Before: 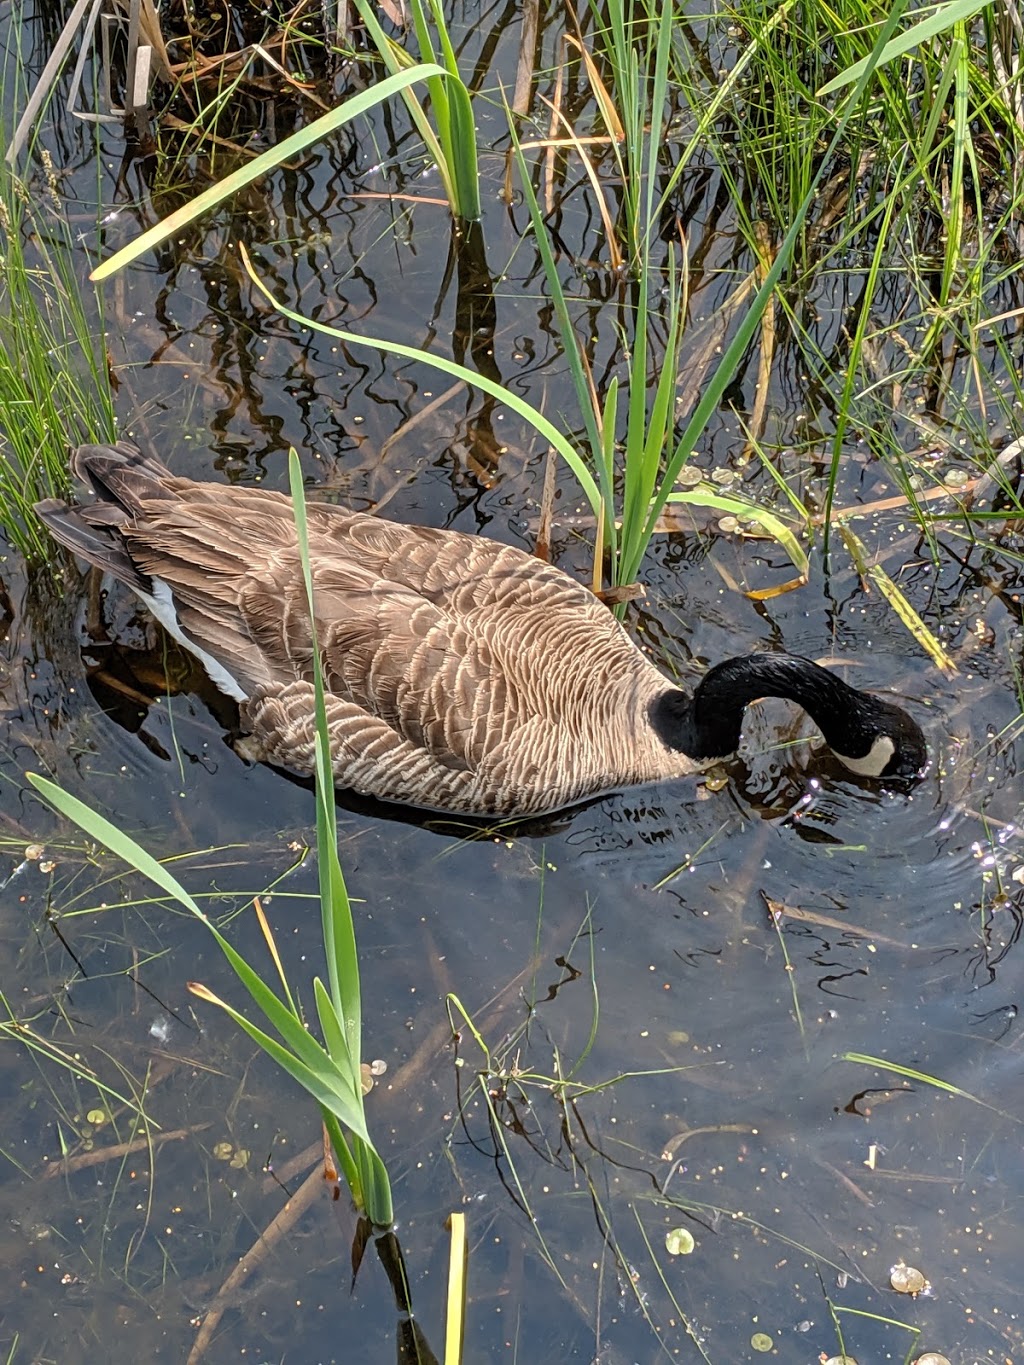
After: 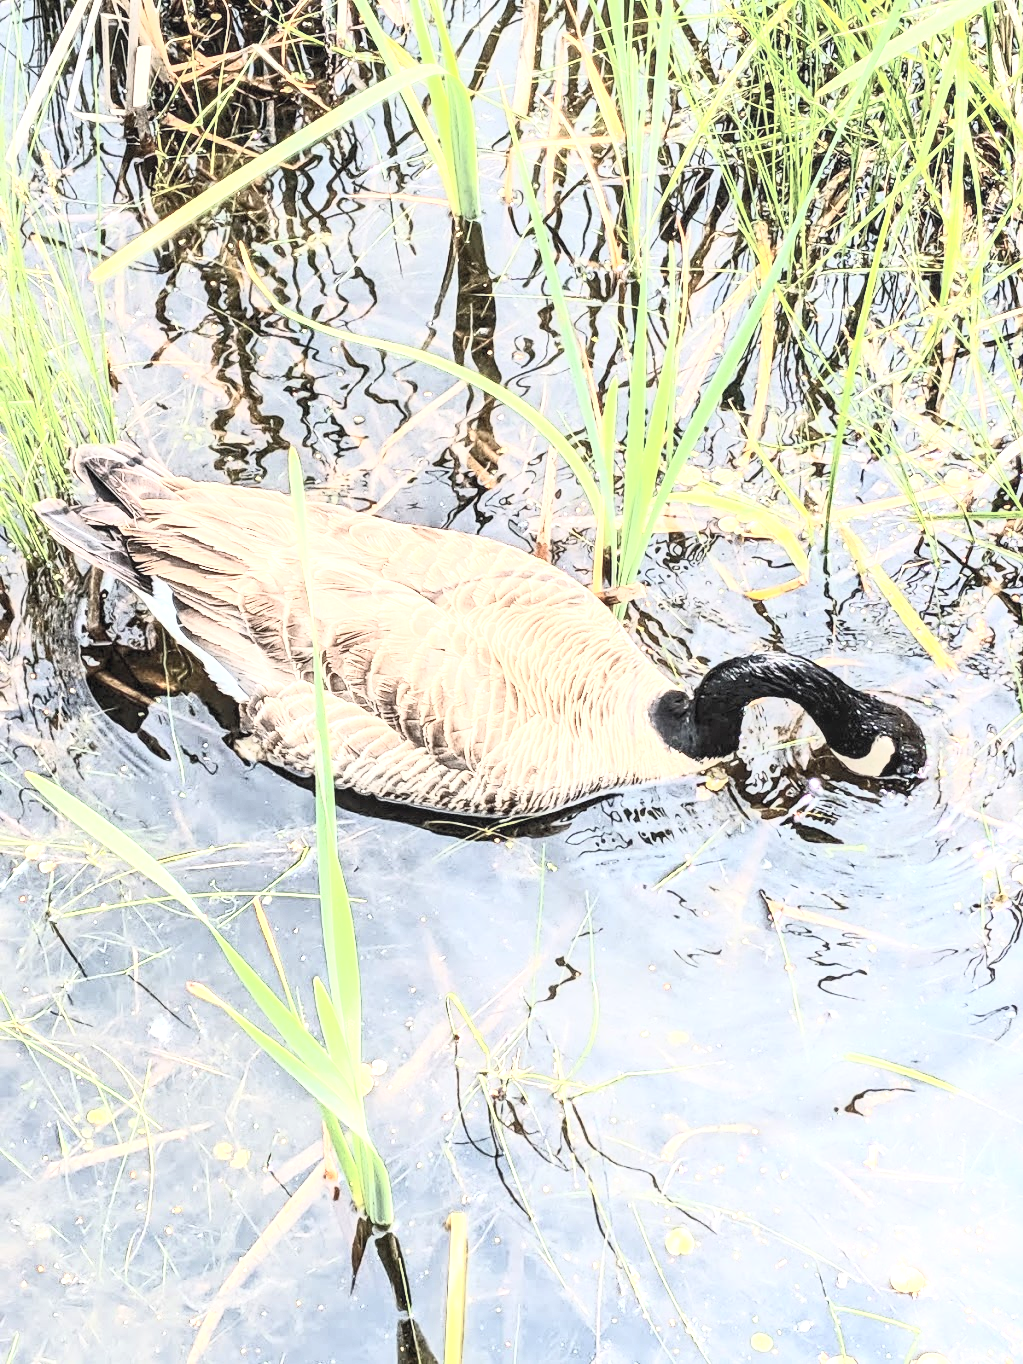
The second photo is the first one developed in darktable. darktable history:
exposure: black level correction 0, exposure 1.686 EV, compensate exposure bias true, compensate highlight preservation false
crop: left 0.021%
contrast brightness saturation: contrast 0.565, brightness 0.575, saturation -0.344
local contrast: detail 130%
